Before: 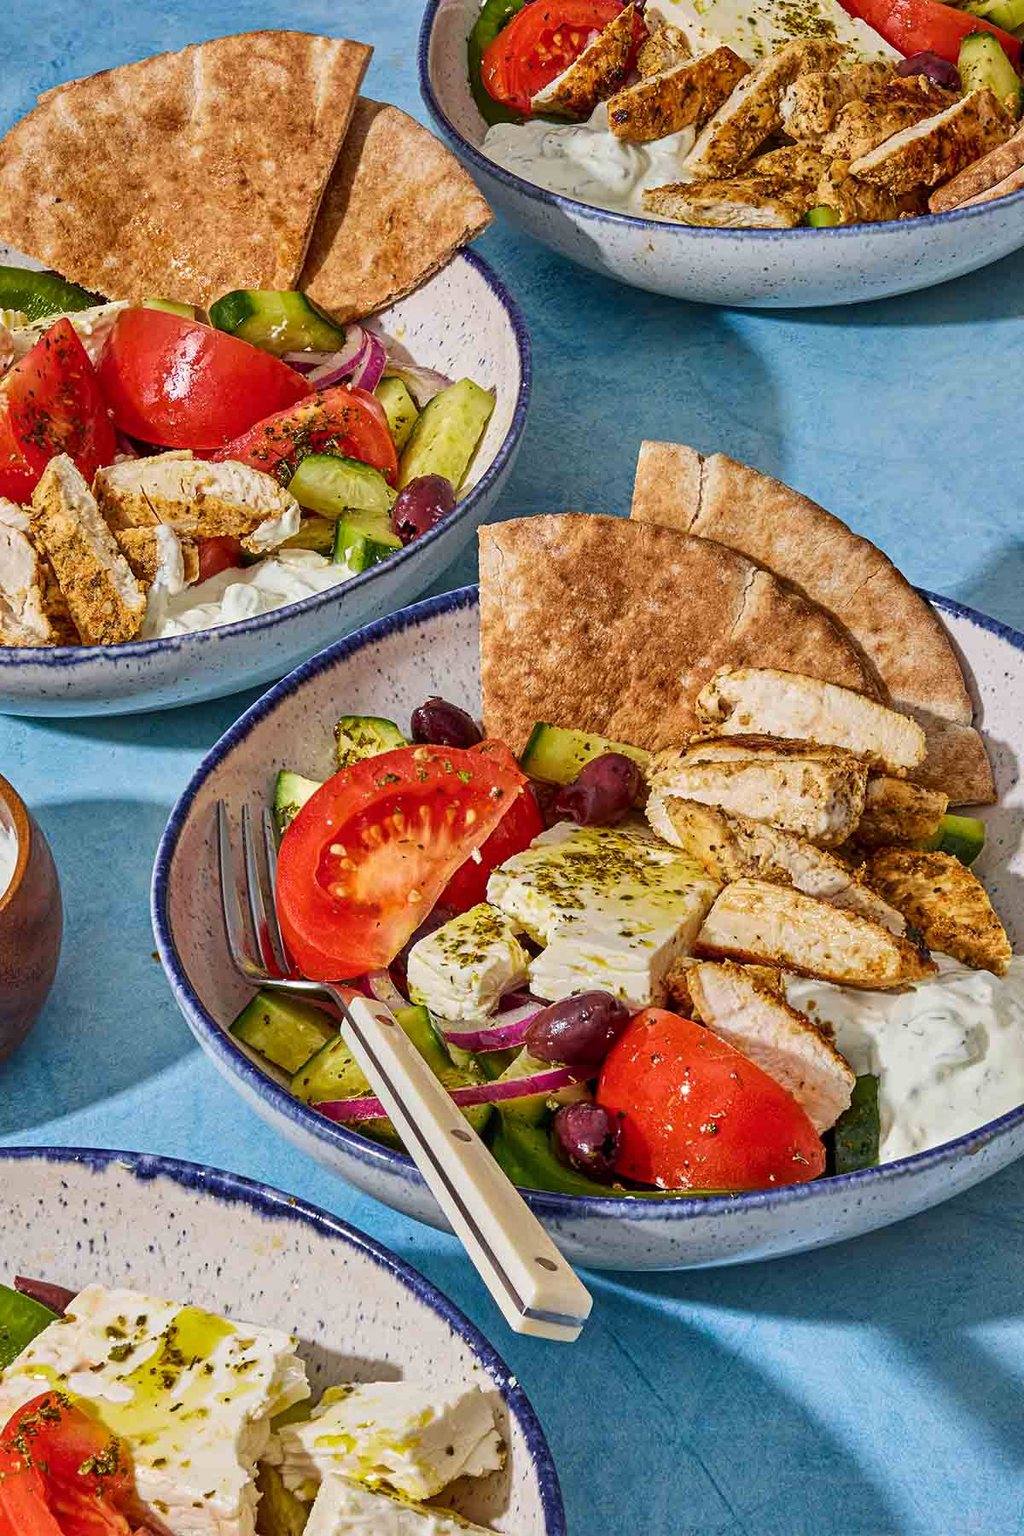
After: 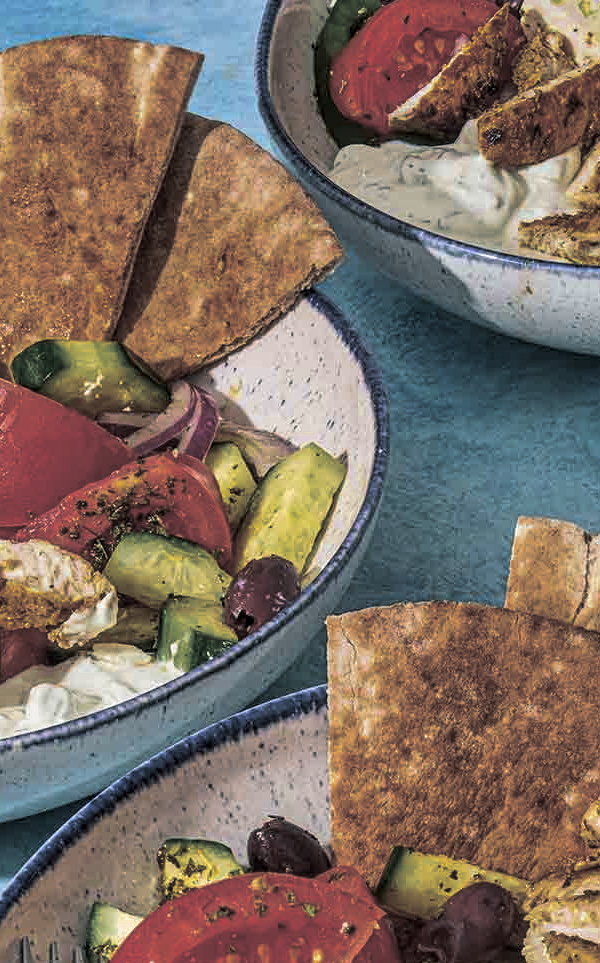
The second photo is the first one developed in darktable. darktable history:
split-toning: shadows › hue 201.6°, shadows › saturation 0.16, highlights › hue 50.4°, highlights › saturation 0.2, balance -49.9
crop: left 19.556%, right 30.401%, bottom 46.458%
local contrast: on, module defaults
color zones: curves: ch0 [(0.11, 0.396) (0.195, 0.36) (0.25, 0.5) (0.303, 0.412) (0.357, 0.544) (0.75, 0.5) (0.967, 0.328)]; ch1 [(0, 0.468) (0.112, 0.512) (0.202, 0.6) (0.25, 0.5) (0.307, 0.352) (0.357, 0.544) (0.75, 0.5) (0.963, 0.524)]
